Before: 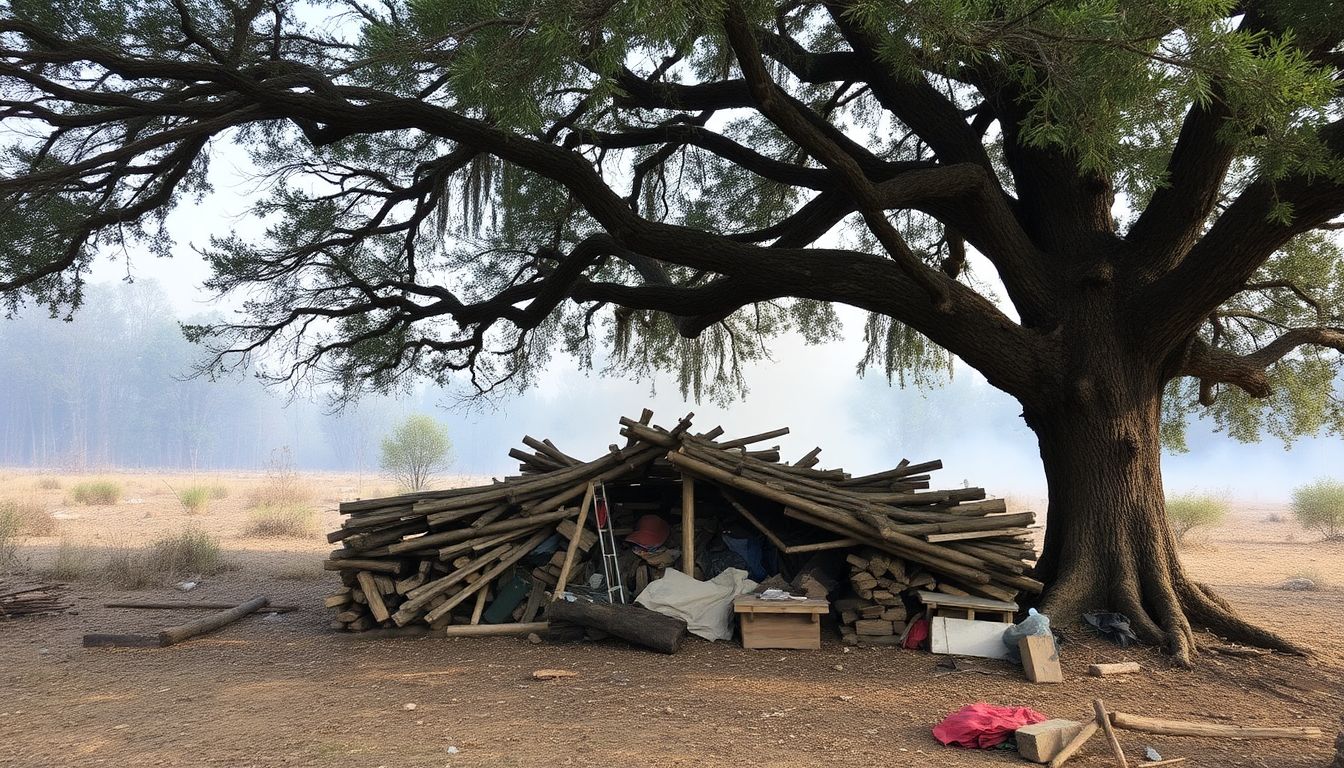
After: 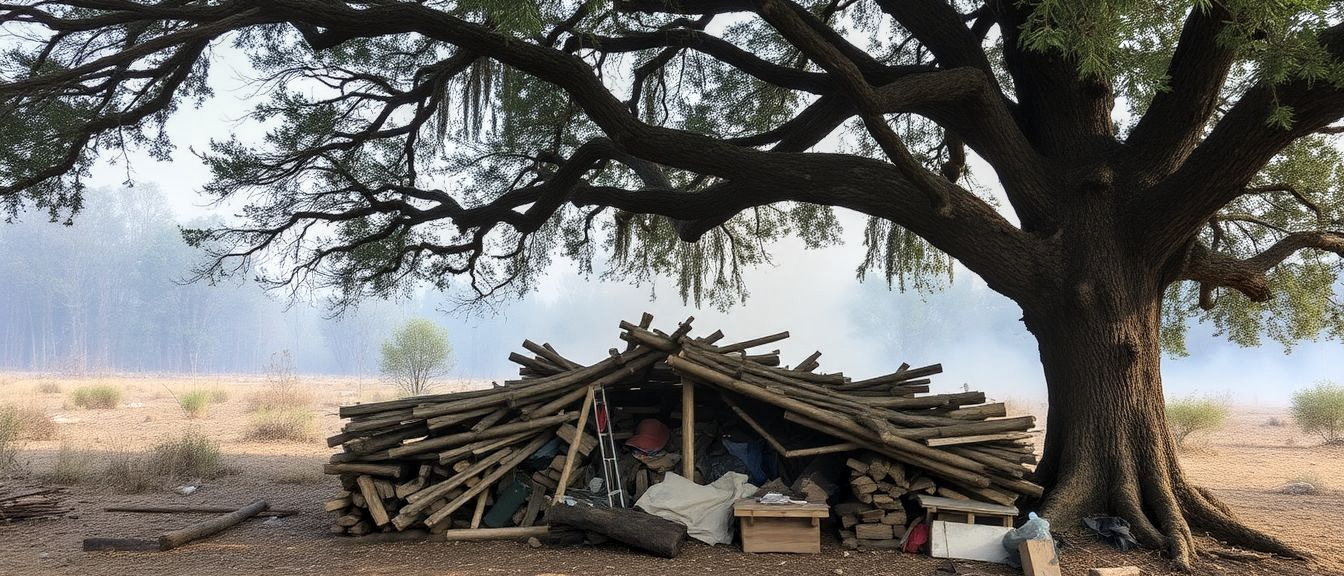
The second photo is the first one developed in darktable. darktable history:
local contrast: on, module defaults
crop and rotate: top 12.5%, bottom 12.5%
